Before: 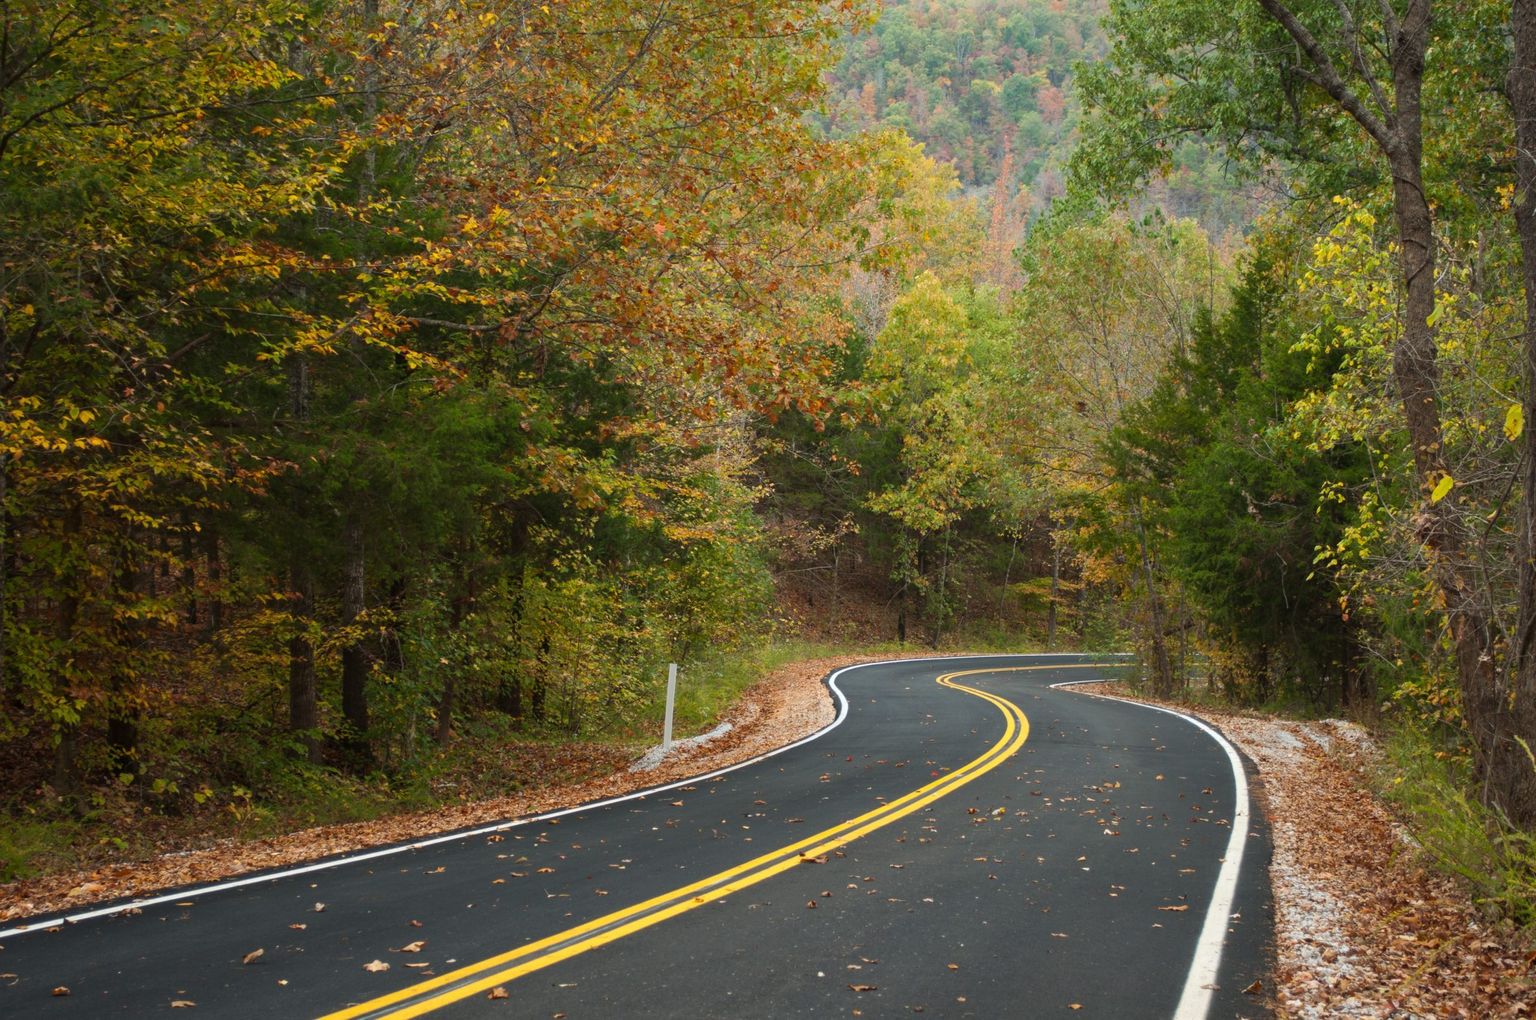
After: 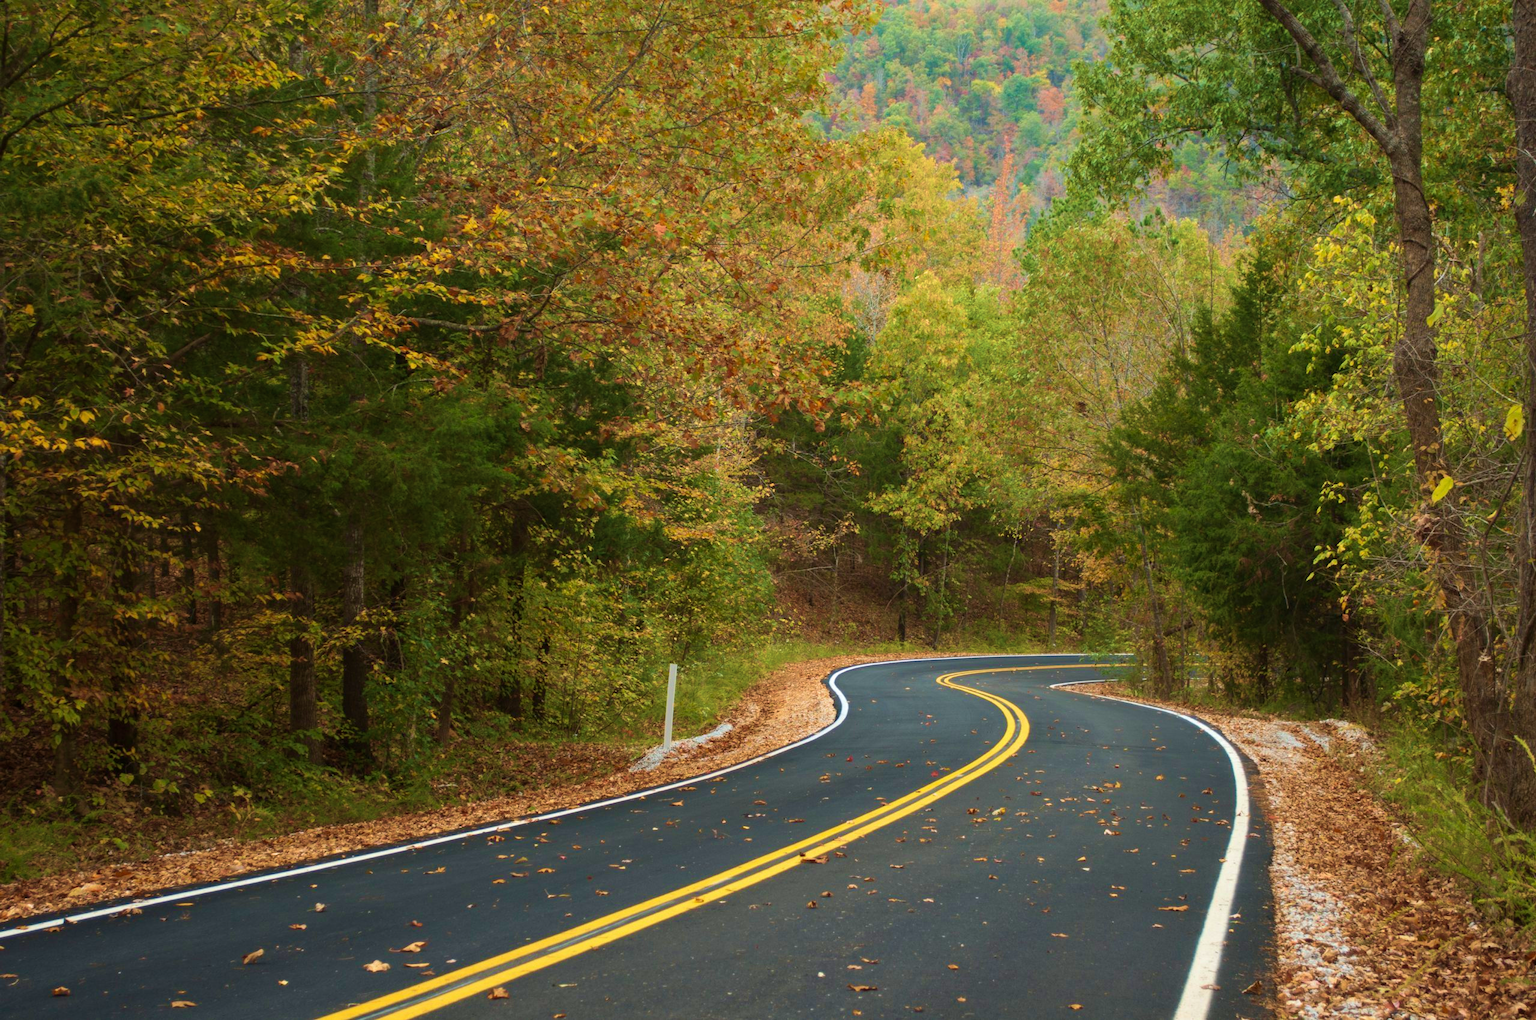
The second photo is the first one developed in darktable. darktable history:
velvia: strength 66.94%, mid-tones bias 0.976
